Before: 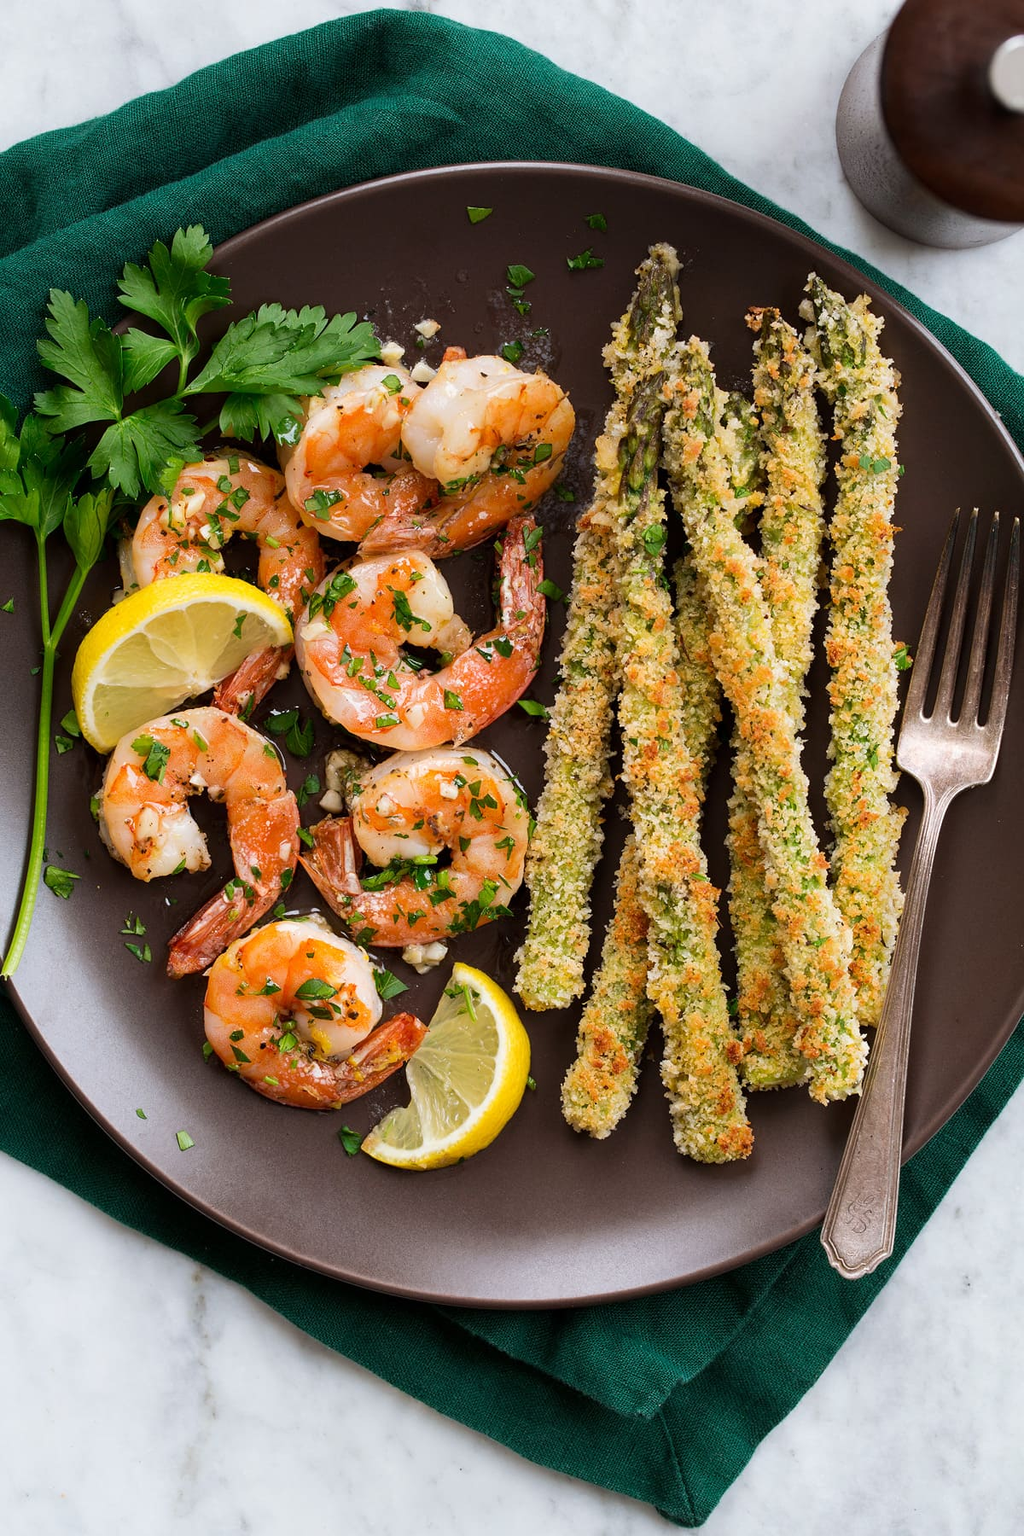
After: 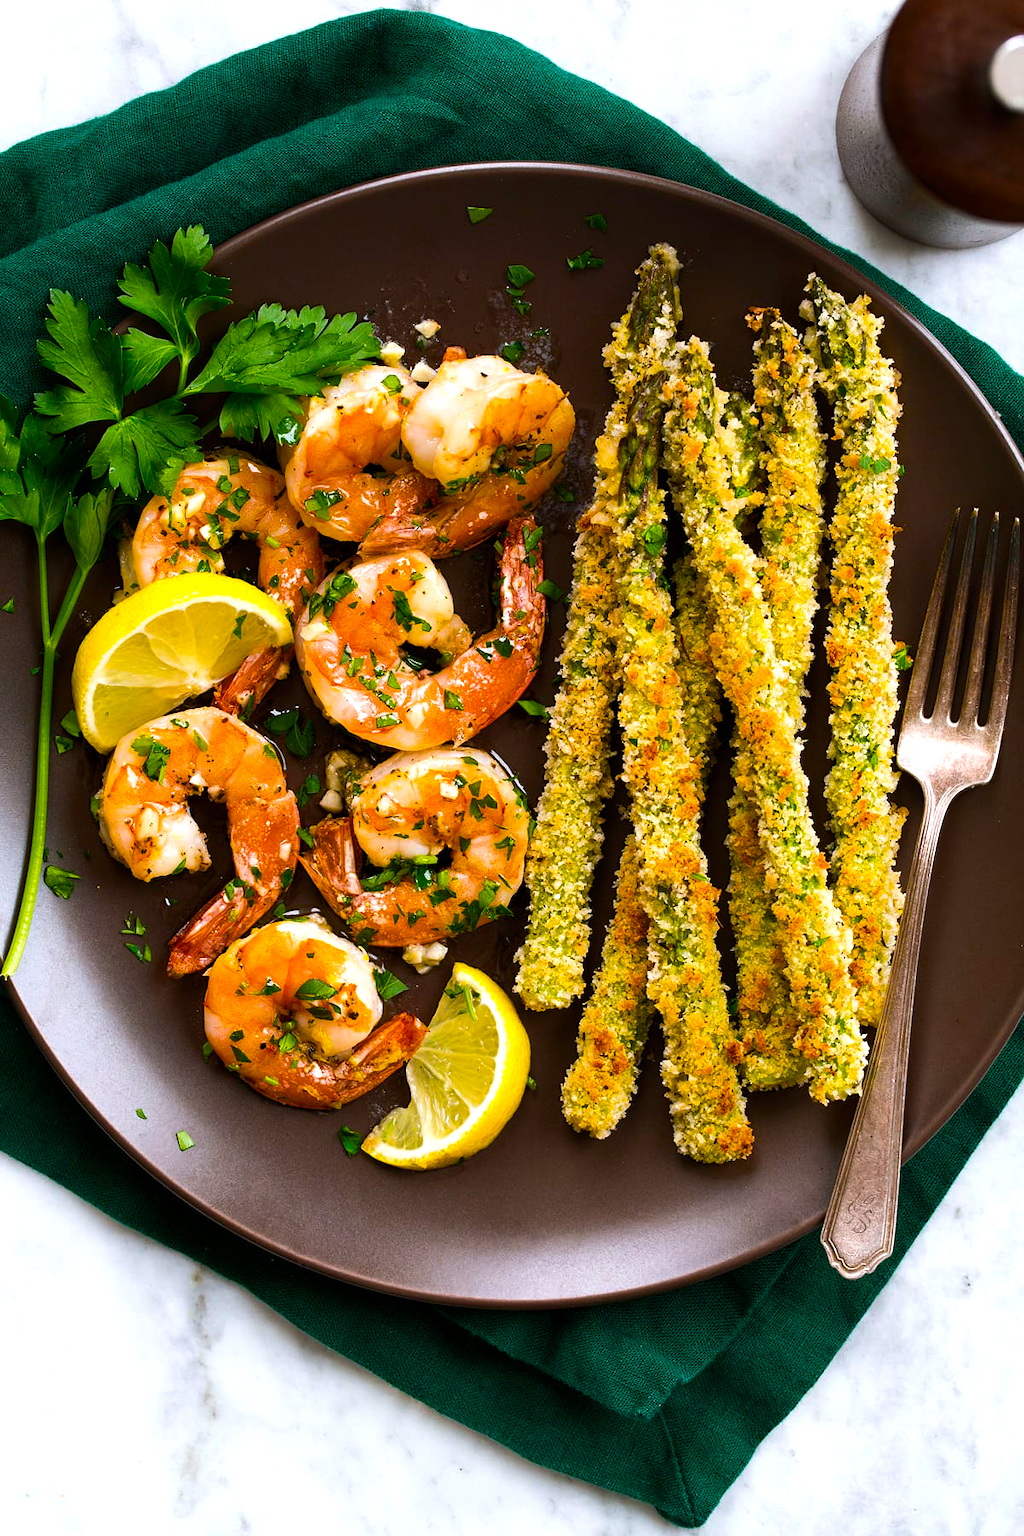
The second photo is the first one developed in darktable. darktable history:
tone equalizer: edges refinement/feathering 500, mask exposure compensation -1.57 EV, preserve details no
color balance rgb: shadows lift › chroma 2%, shadows lift › hue 135.87°, highlights gain › chroma 0.109%, highlights gain › hue 331.06°, perceptual saturation grading › global saturation 36.694%, perceptual saturation grading › shadows 35.077%, perceptual brilliance grading › highlights 14.209%, perceptual brilliance grading › shadows -18.776%, global vibrance 20%
